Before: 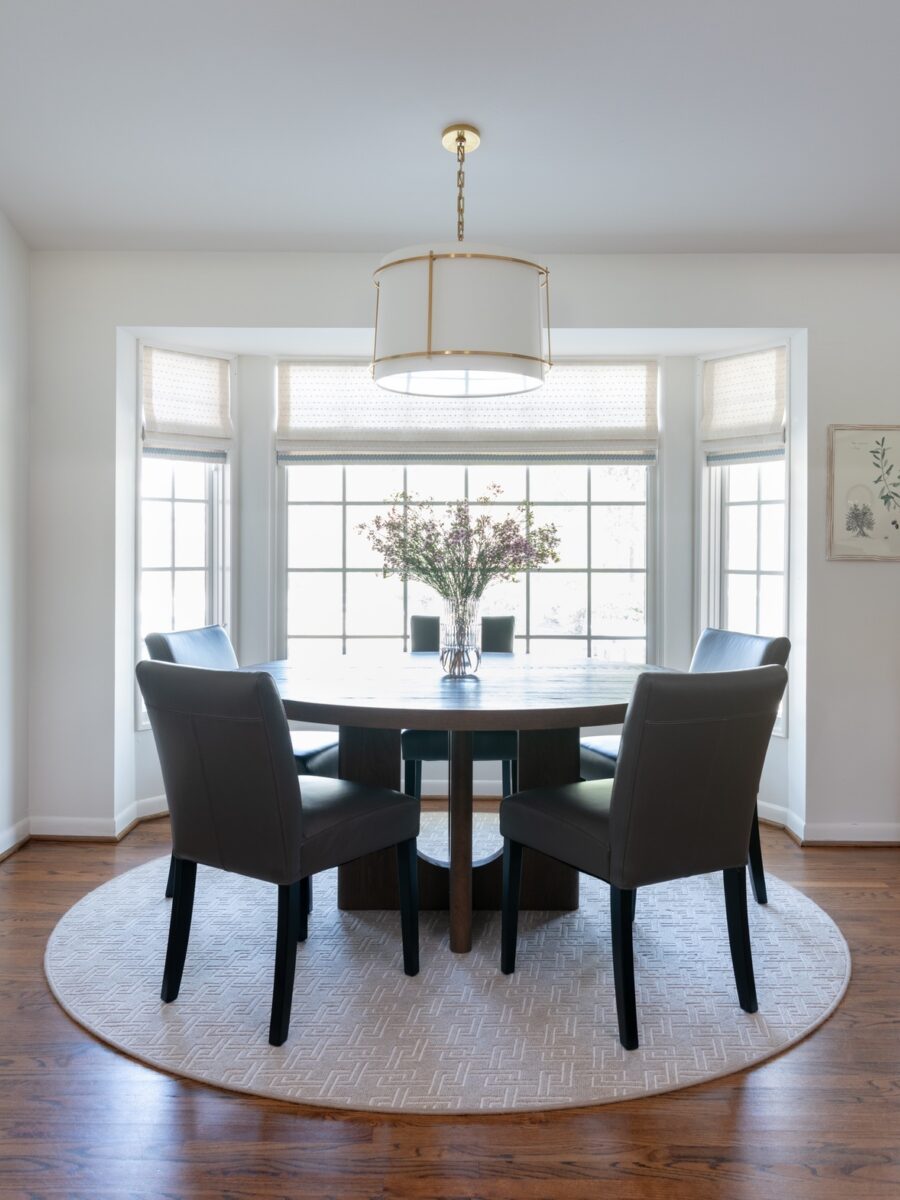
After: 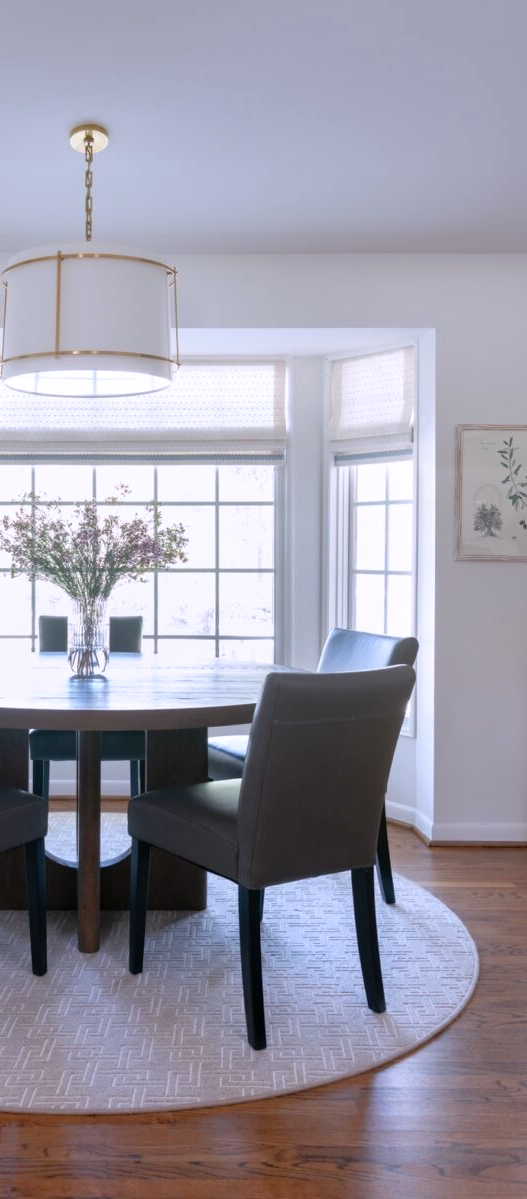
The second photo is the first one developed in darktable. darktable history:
crop: left 41.402%
rgb curve: curves: ch0 [(0, 0) (0.053, 0.068) (0.122, 0.128) (1, 1)]
white balance: red 1.004, blue 1.096
